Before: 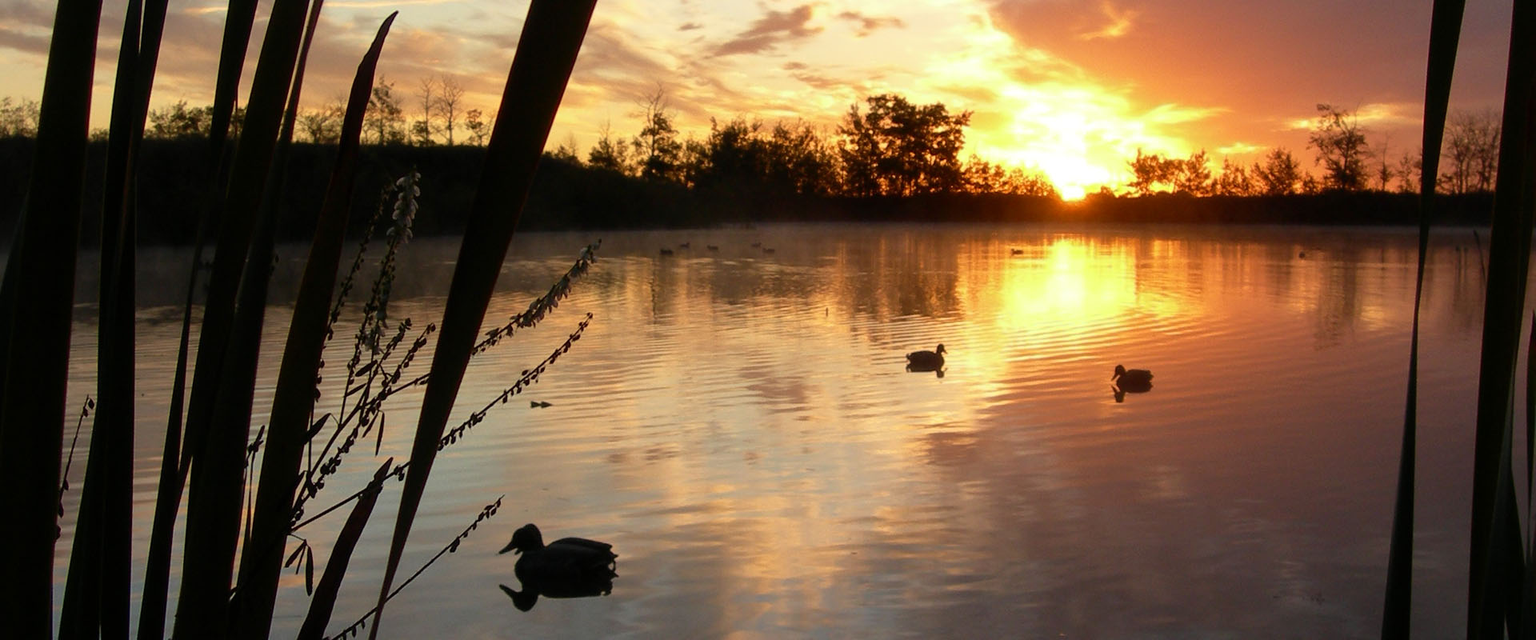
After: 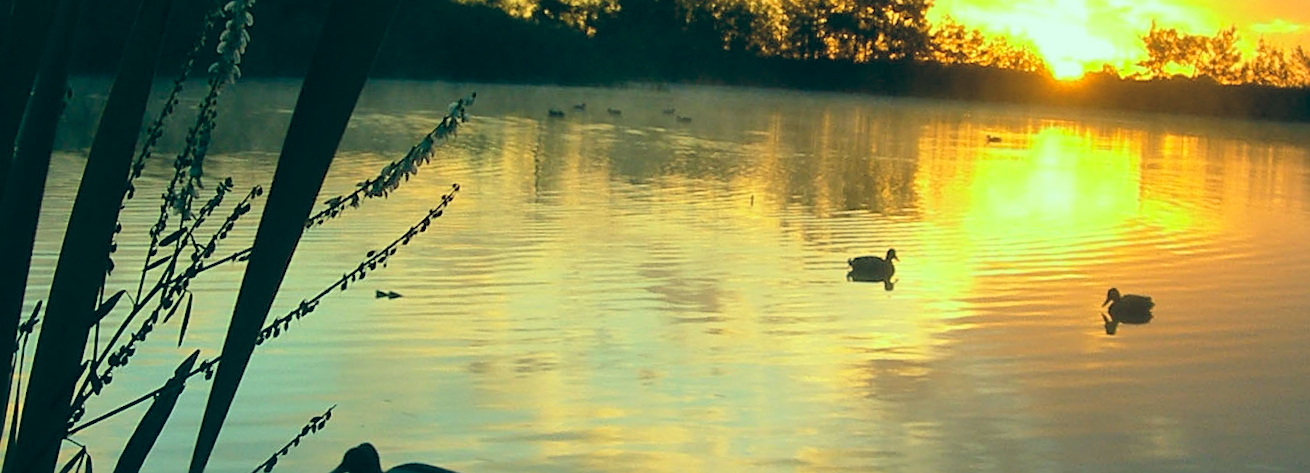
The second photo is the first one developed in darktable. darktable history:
contrast brightness saturation: contrast 0.1, brightness 0.3, saturation 0.14
crop and rotate: angle -3.37°, left 9.79%, top 20.73%, right 12.42%, bottom 11.82%
sharpen: on, module defaults
color correction: highlights a* -20.08, highlights b* 9.8, shadows a* -20.4, shadows b* -10.76
